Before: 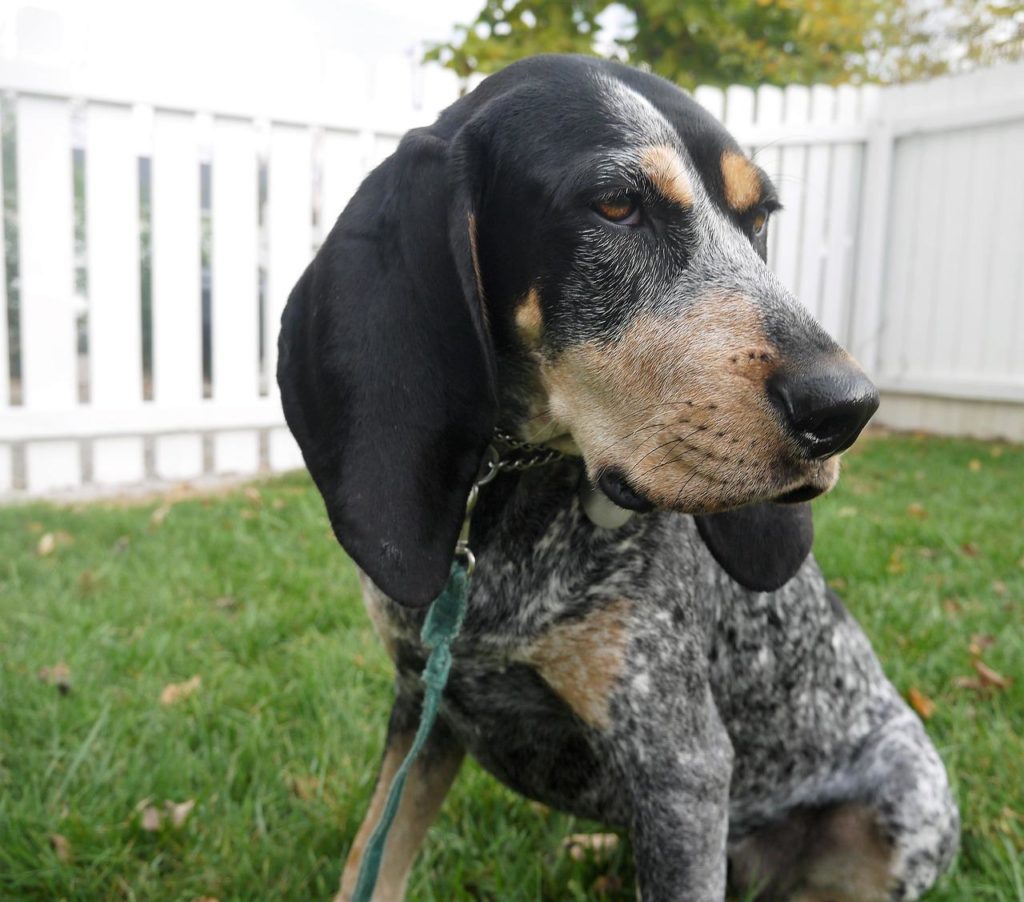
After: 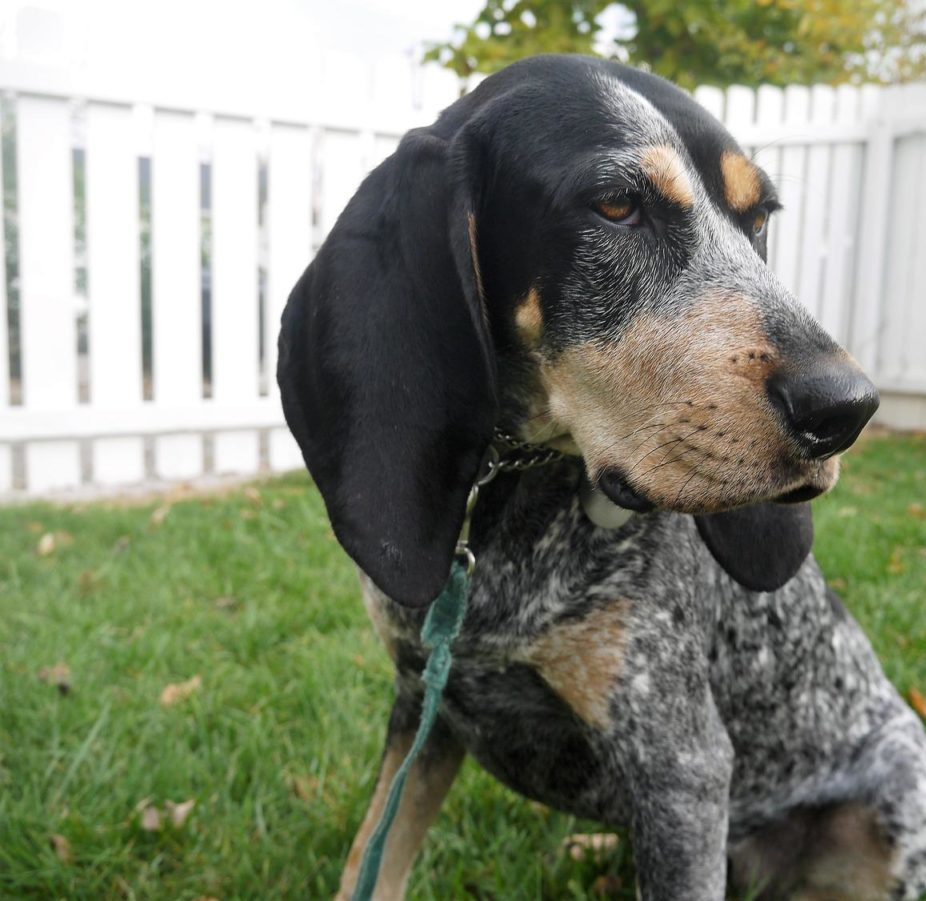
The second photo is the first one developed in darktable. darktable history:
crop: right 9.493%, bottom 0.024%
